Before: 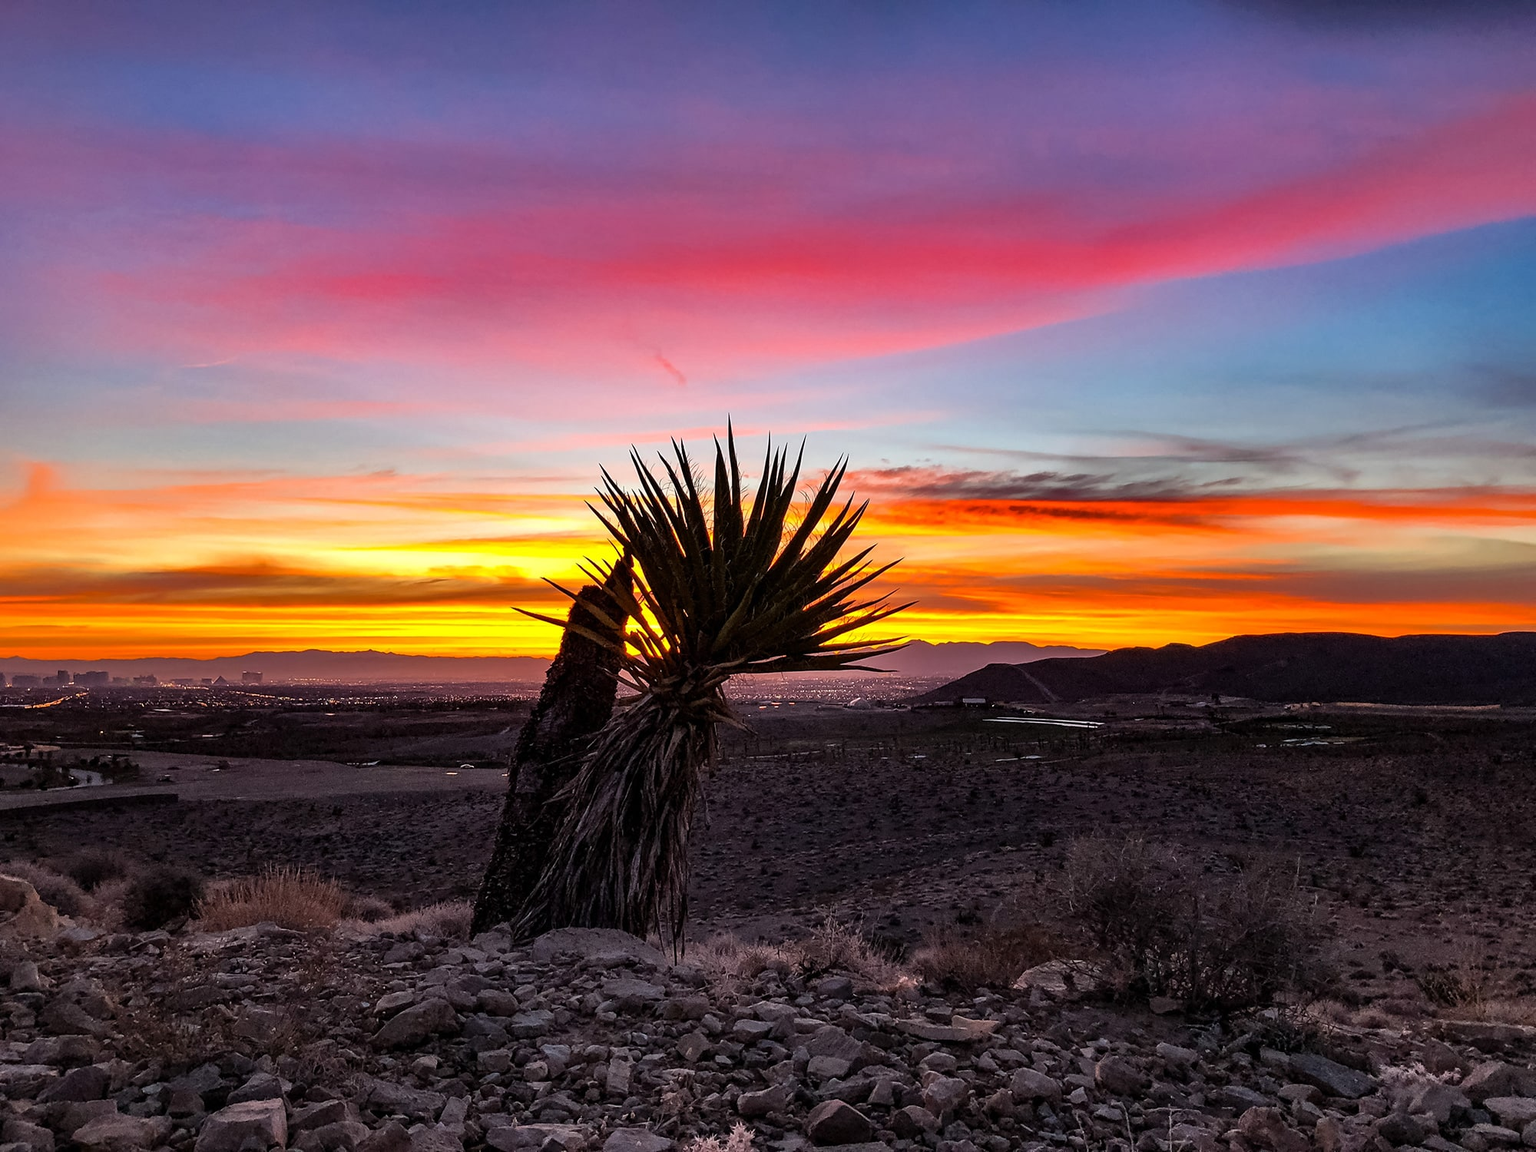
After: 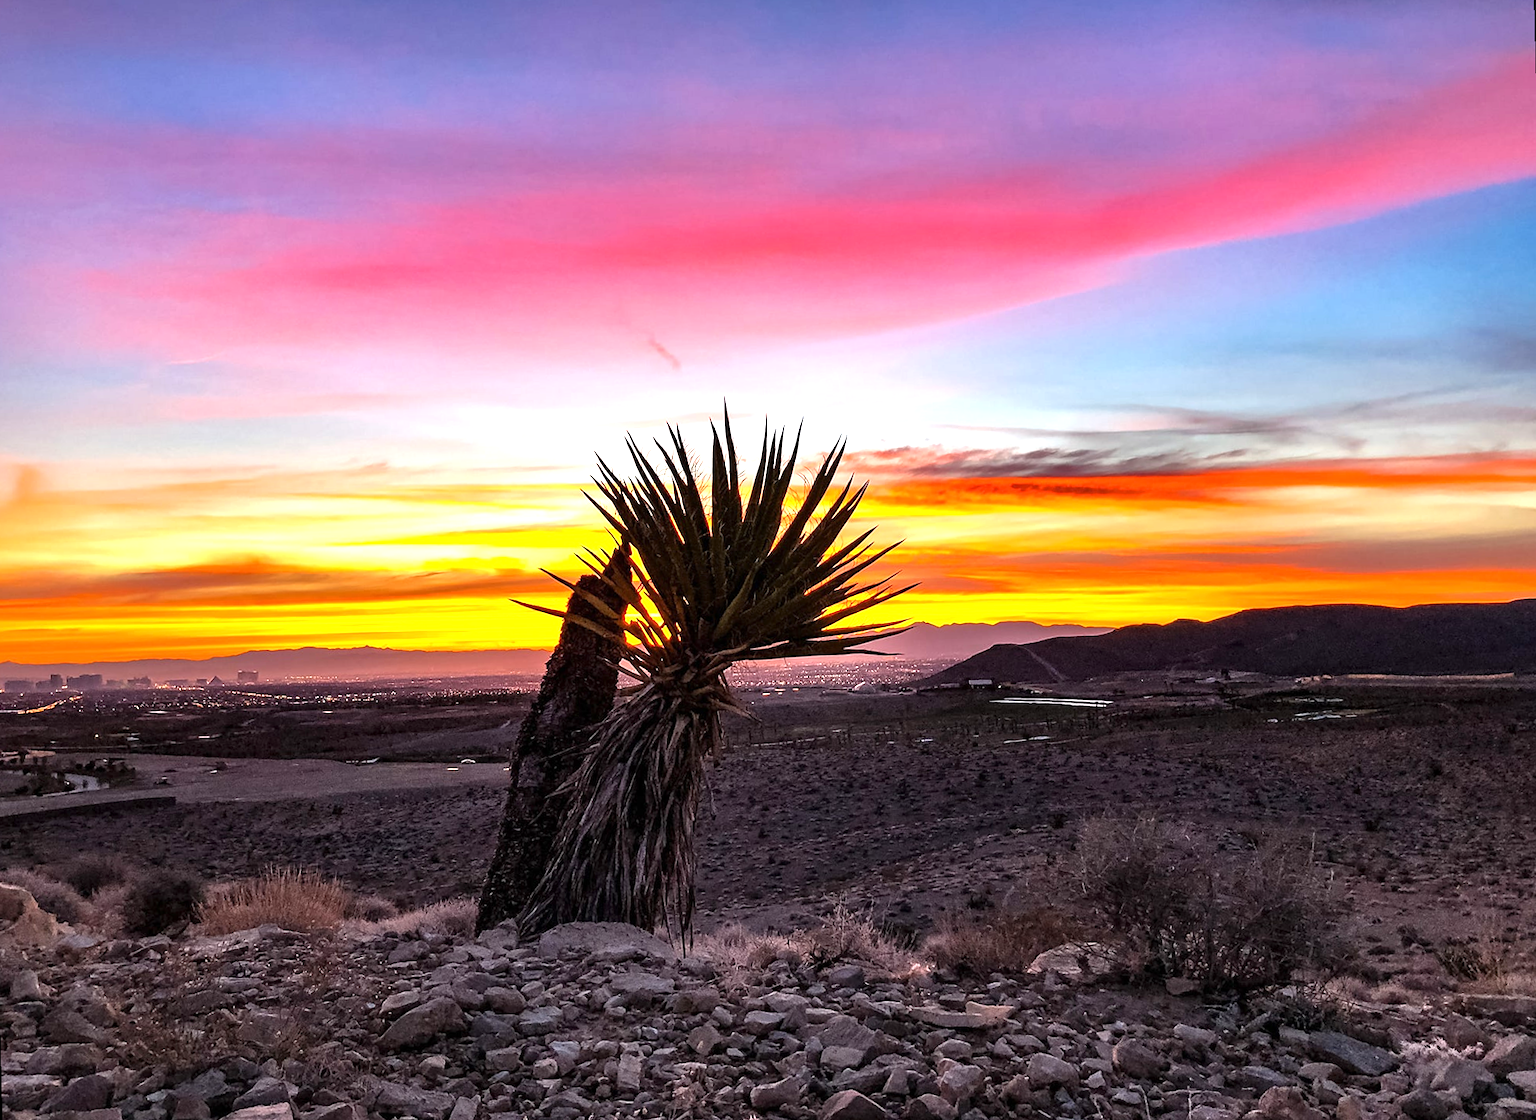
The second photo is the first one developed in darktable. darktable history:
rotate and perspective: rotation -1.42°, crop left 0.016, crop right 0.984, crop top 0.035, crop bottom 0.965
exposure: exposure 0.95 EV, compensate highlight preservation false
